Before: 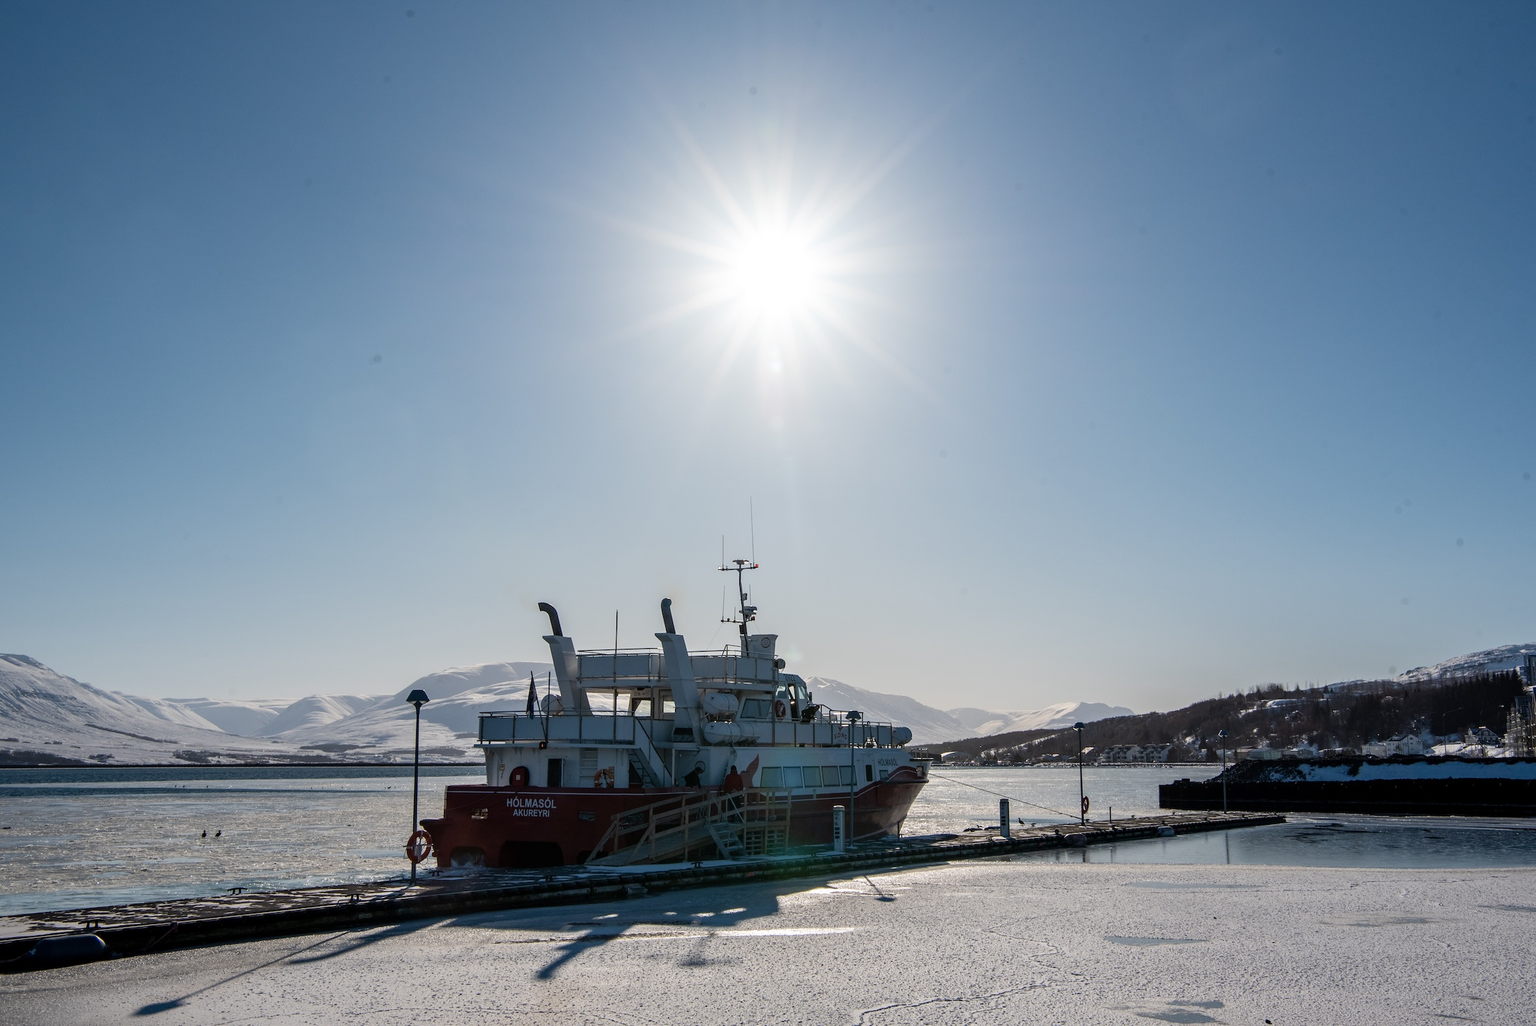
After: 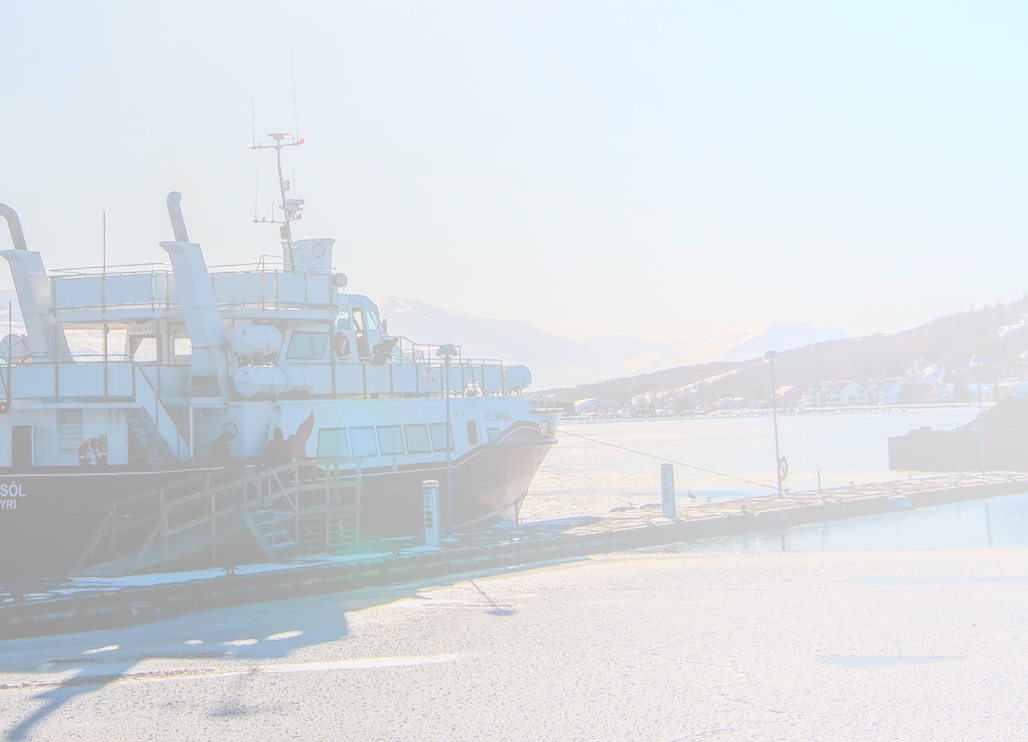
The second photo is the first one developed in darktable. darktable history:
exposure: exposure -0.492 EV, compensate highlight preservation false
sharpen: radius 1, threshold 1
crop: left 35.976%, top 45.819%, right 18.162%, bottom 5.807%
rotate and perspective: rotation -1.75°, automatic cropping off
bloom: size 85%, threshold 5%, strength 85%
filmic rgb: black relative exposure -7.65 EV, white relative exposure 4.56 EV, hardness 3.61
local contrast: detail 150%
